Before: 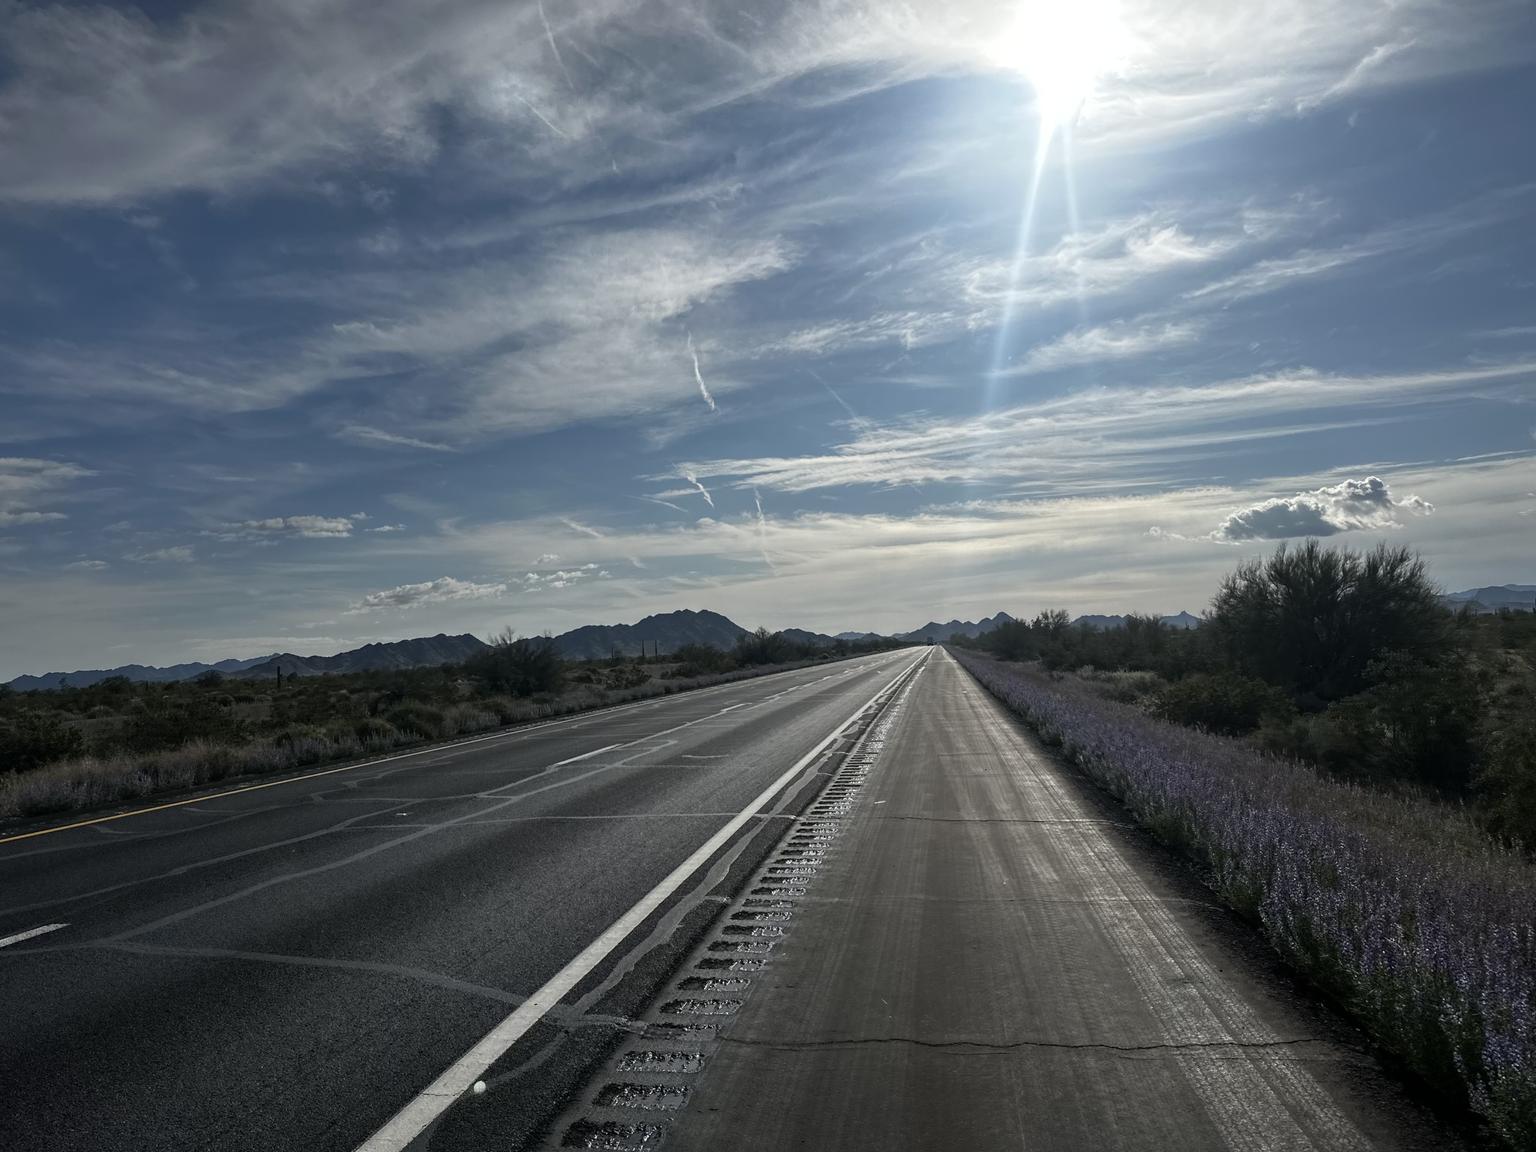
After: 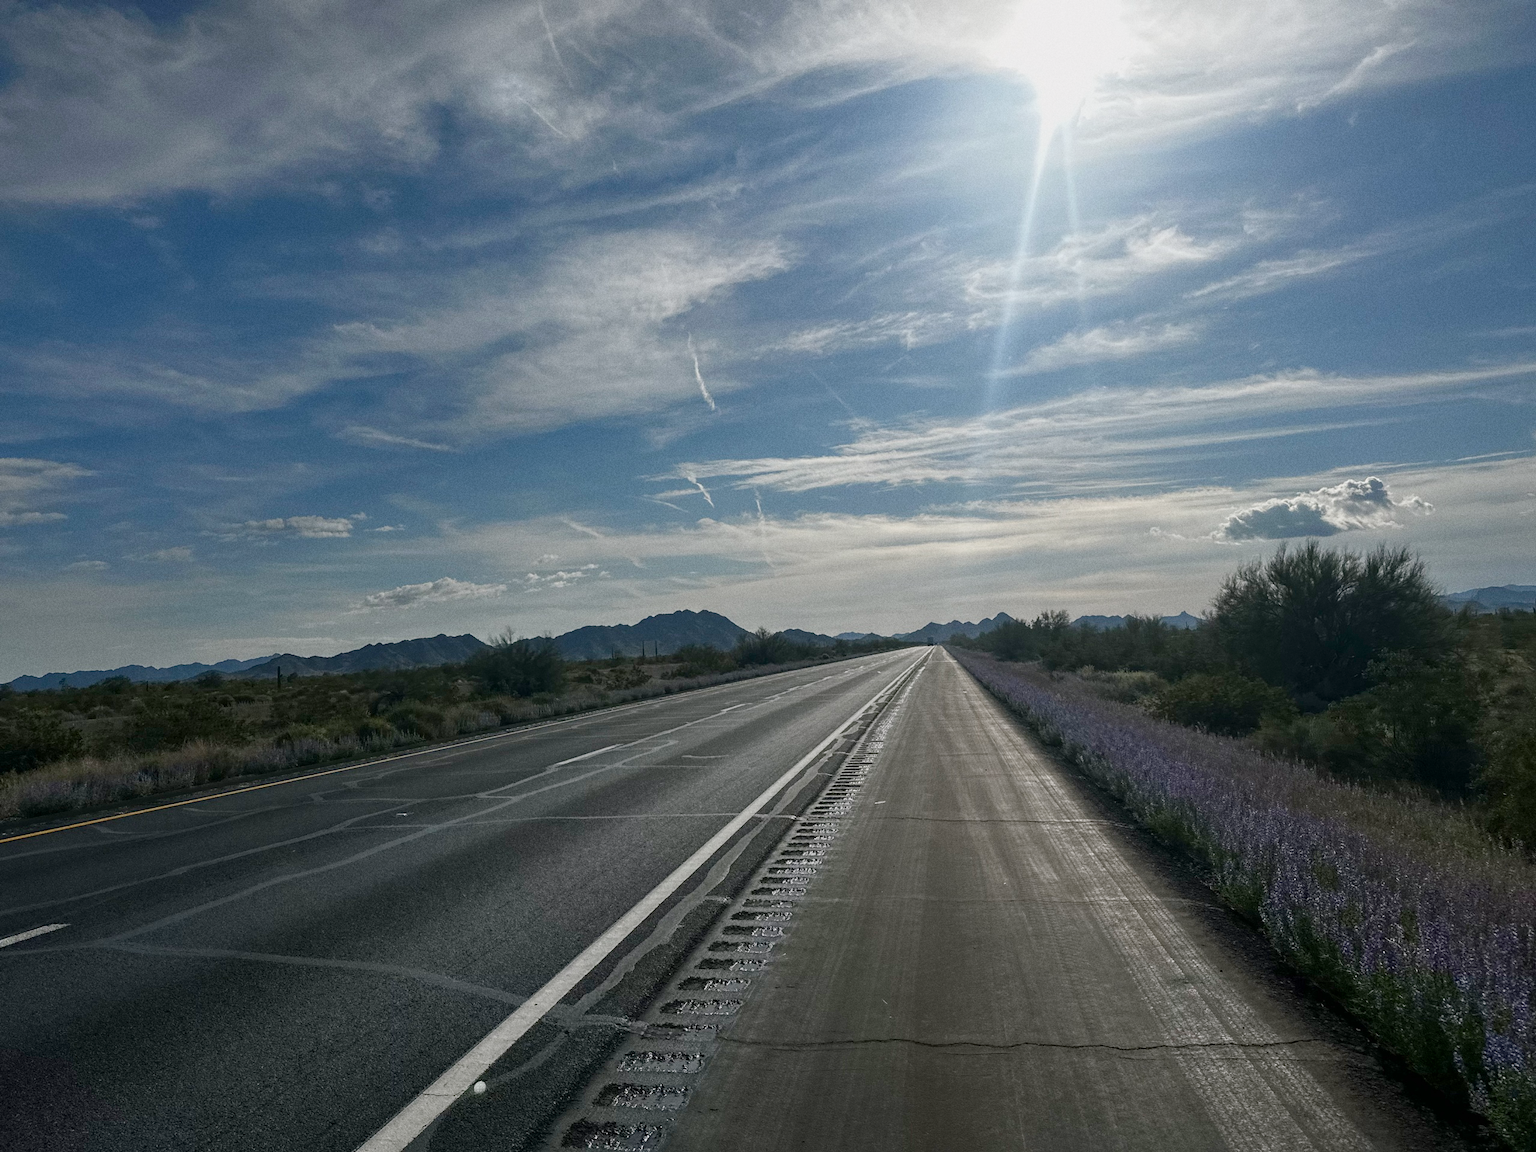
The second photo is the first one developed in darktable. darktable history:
color balance rgb: shadows lift › chroma 1%, shadows lift › hue 113°, highlights gain › chroma 0.2%, highlights gain › hue 333°, perceptual saturation grading › global saturation 20%, perceptual saturation grading › highlights -50%, perceptual saturation grading › shadows 25%, contrast -10%
grain: coarseness 3.21 ISO
